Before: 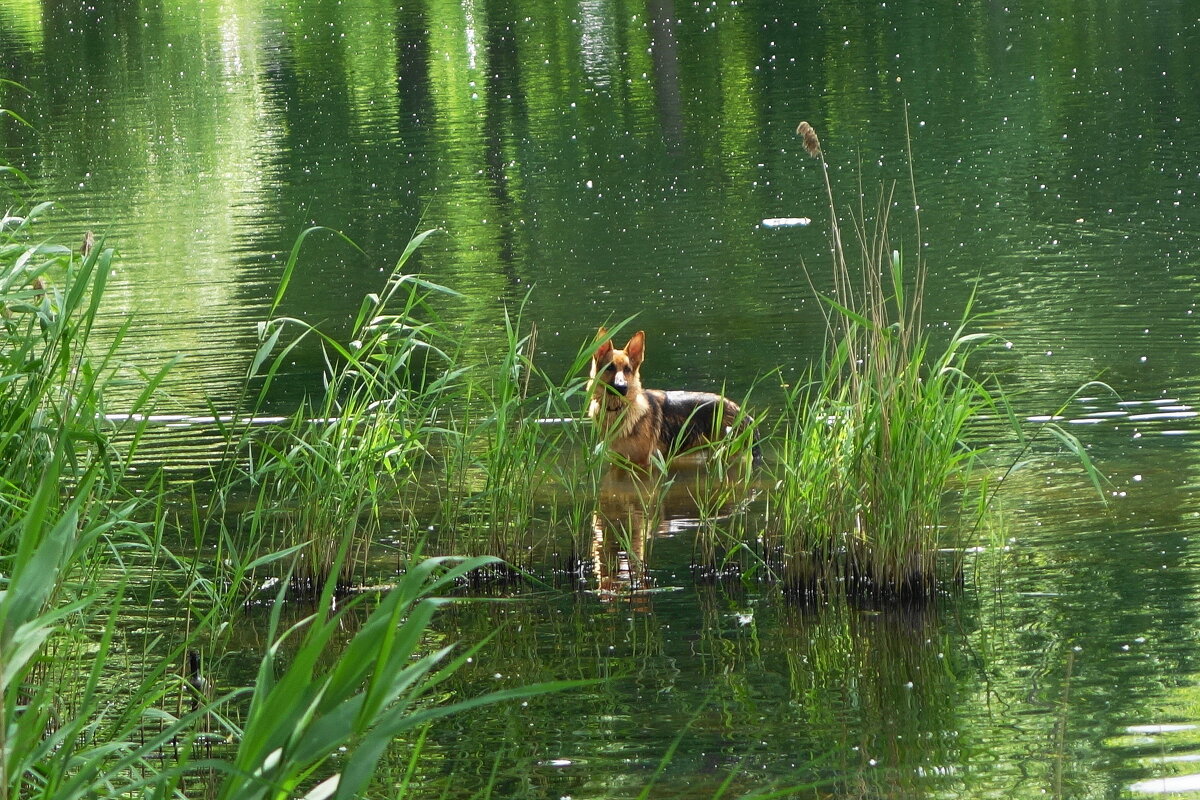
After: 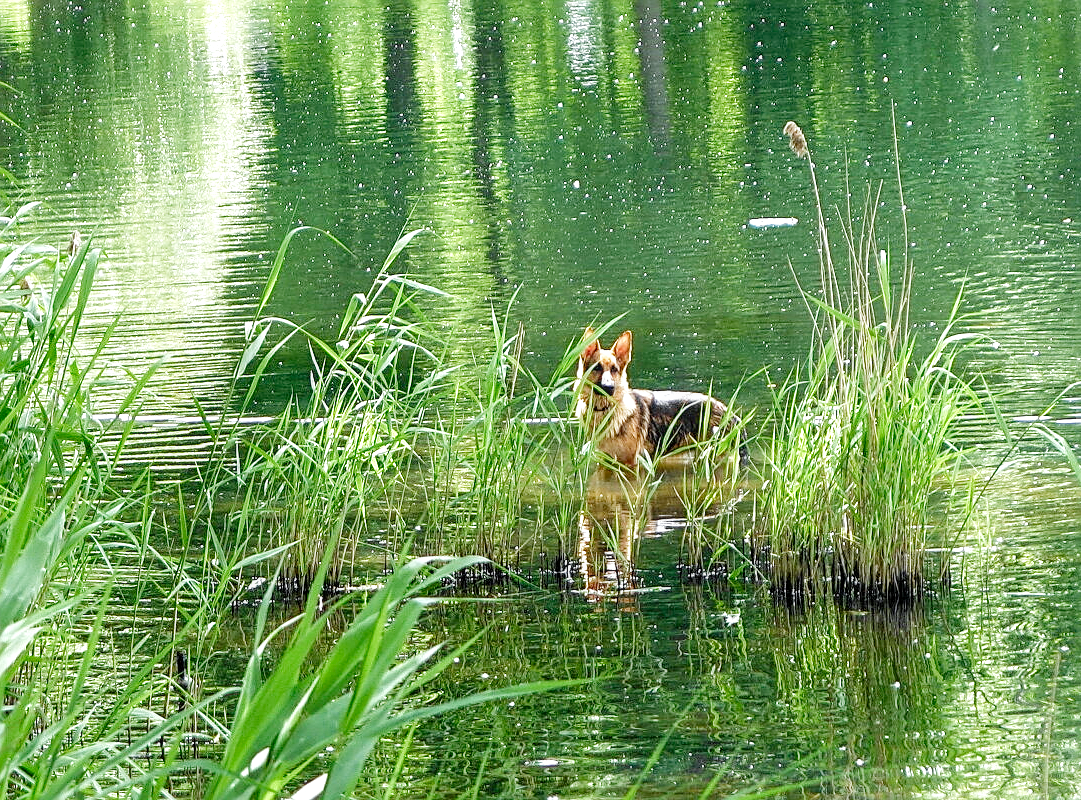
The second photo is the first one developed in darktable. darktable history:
filmic rgb: middle gray luminance 29%, black relative exposure -10.3 EV, white relative exposure 5.5 EV, threshold 6 EV, target black luminance 0%, hardness 3.95, latitude 2.04%, contrast 1.132, highlights saturation mix 5%, shadows ↔ highlights balance 15.11%, add noise in highlights 0, preserve chrominance no, color science v3 (2019), use custom middle-gray values true, iterations of high-quality reconstruction 0, contrast in highlights soft, enable highlight reconstruction true
sharpen: on, module defaults
crop and rotate: left 1.088%, right 8.807%
tone equalizer: -7 EV 0.13 EV, smoothing diameter 25%, edges refinement/feathering 10, preserve details guided filter
shadows and highlights: shadows 10, white point adjustment 1, highlights -40
exposure: exposure 2.003 EV, compensate highlight preservation false
color calibration: x 0.355, y 0.367, temperature 4700.38 K
local contrast: on, module defaults
